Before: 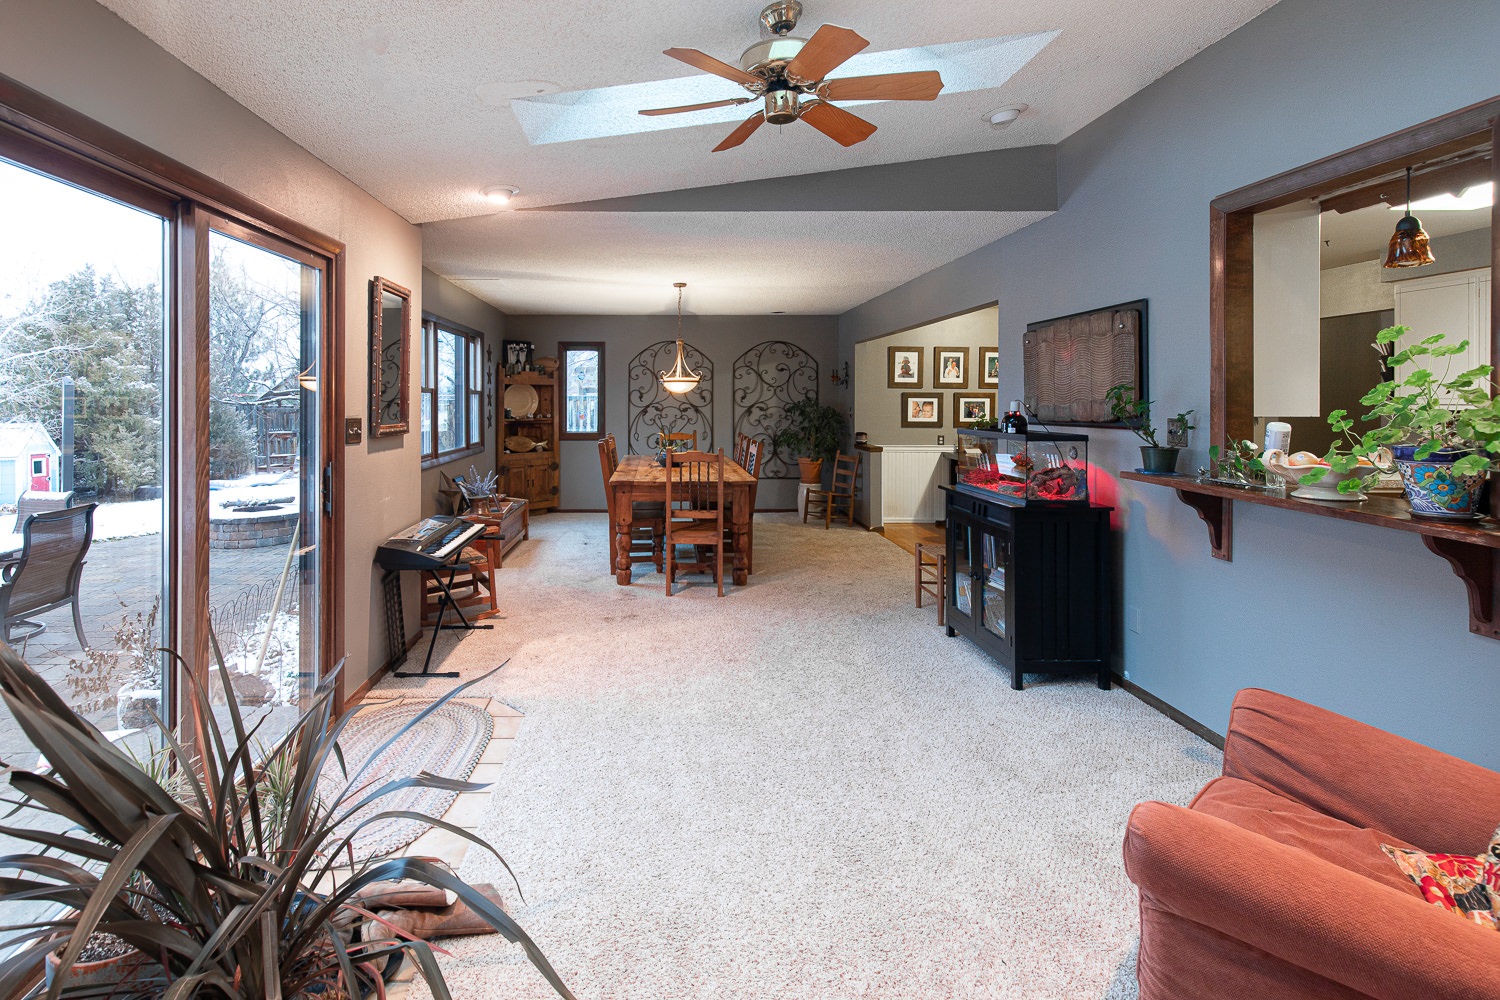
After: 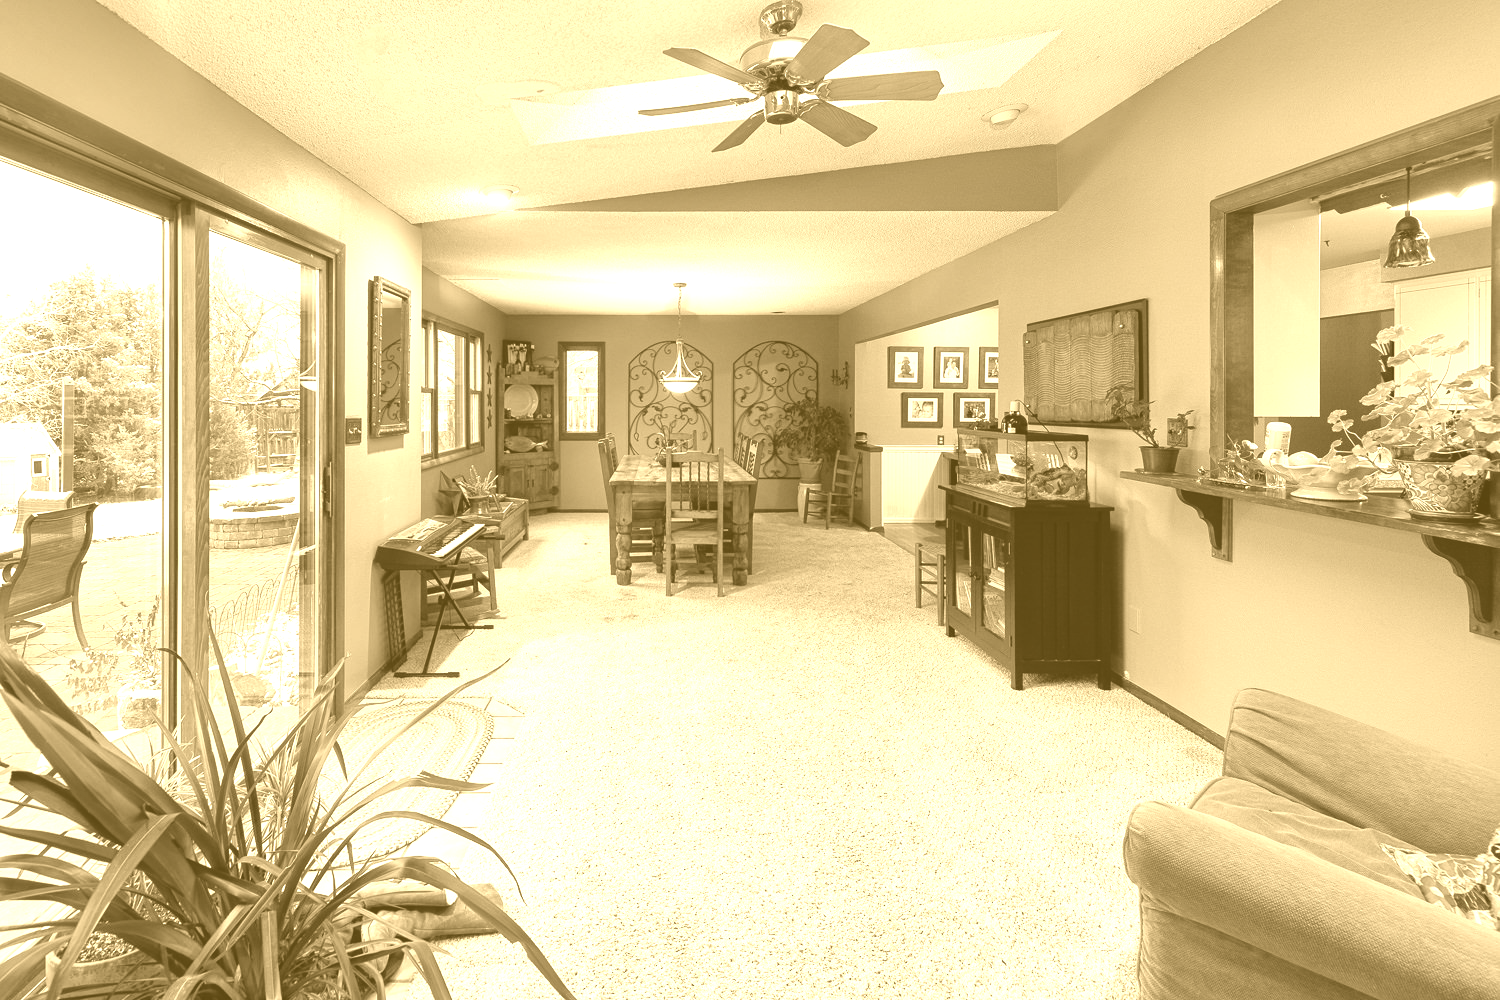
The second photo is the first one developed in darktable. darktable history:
shadows and highlights: soften with gaussian
colorize: hue 36°, source mix 100%
